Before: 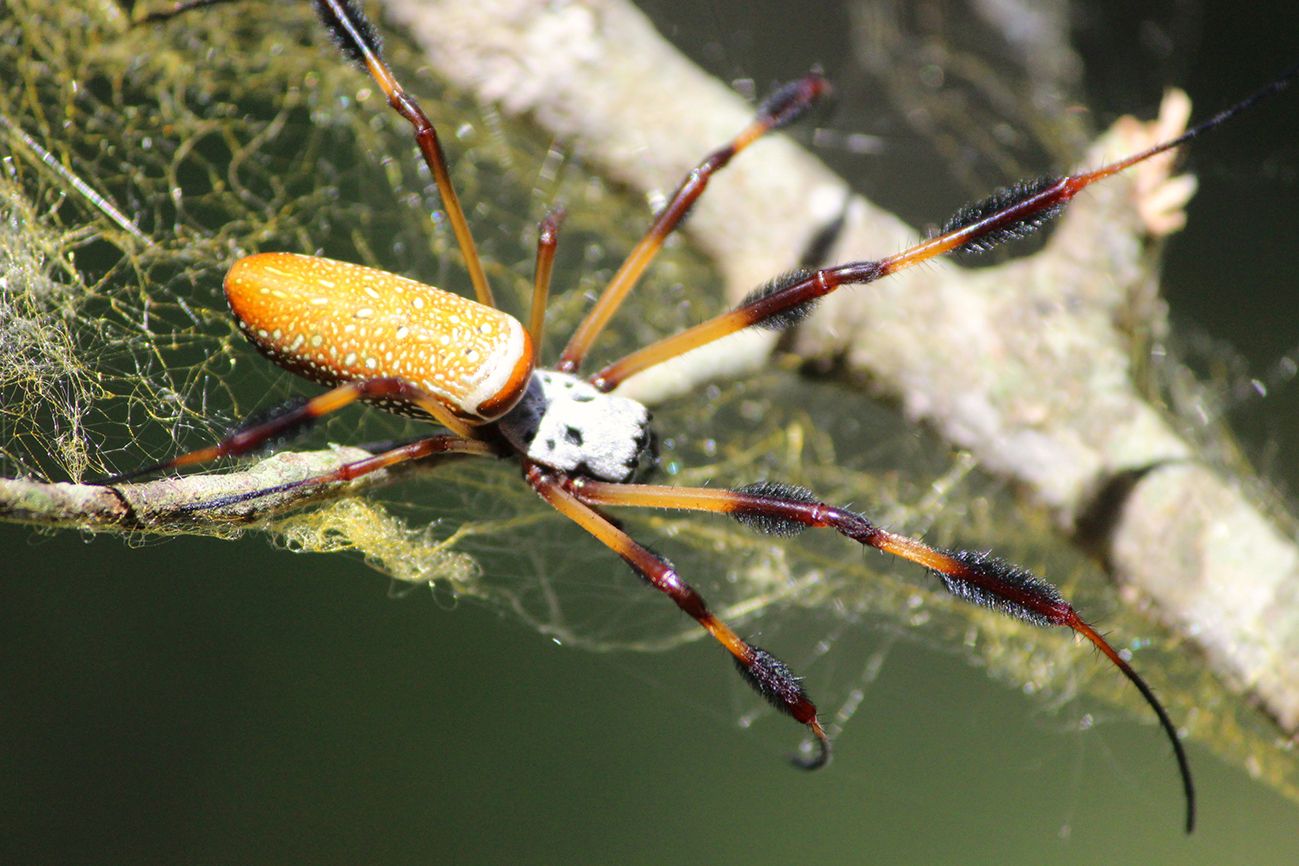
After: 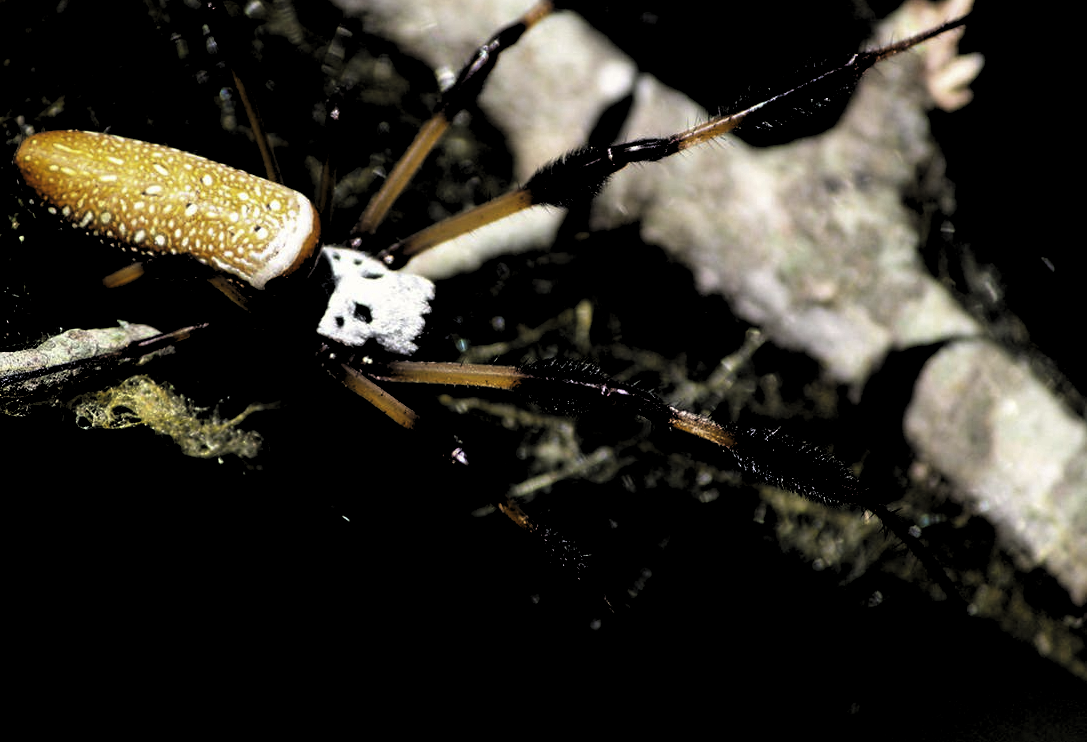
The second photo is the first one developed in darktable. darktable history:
levels: levels [0.514, 0.759, 1]
crop: left 16.315%, top 14.246%
